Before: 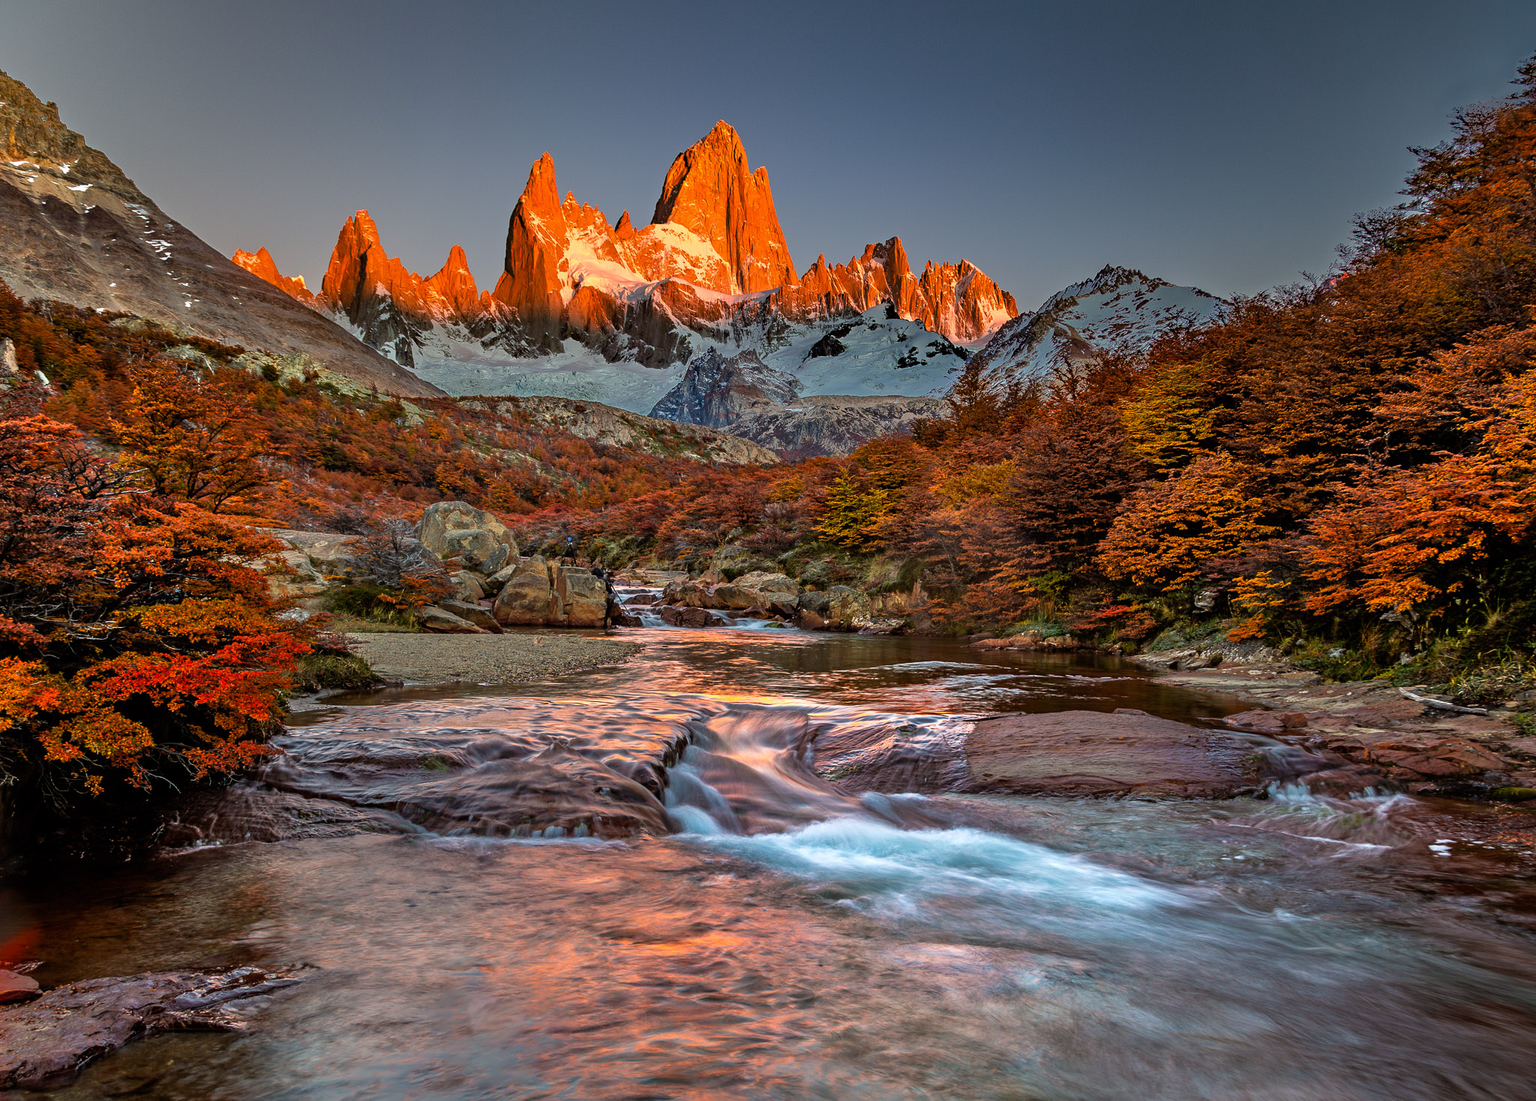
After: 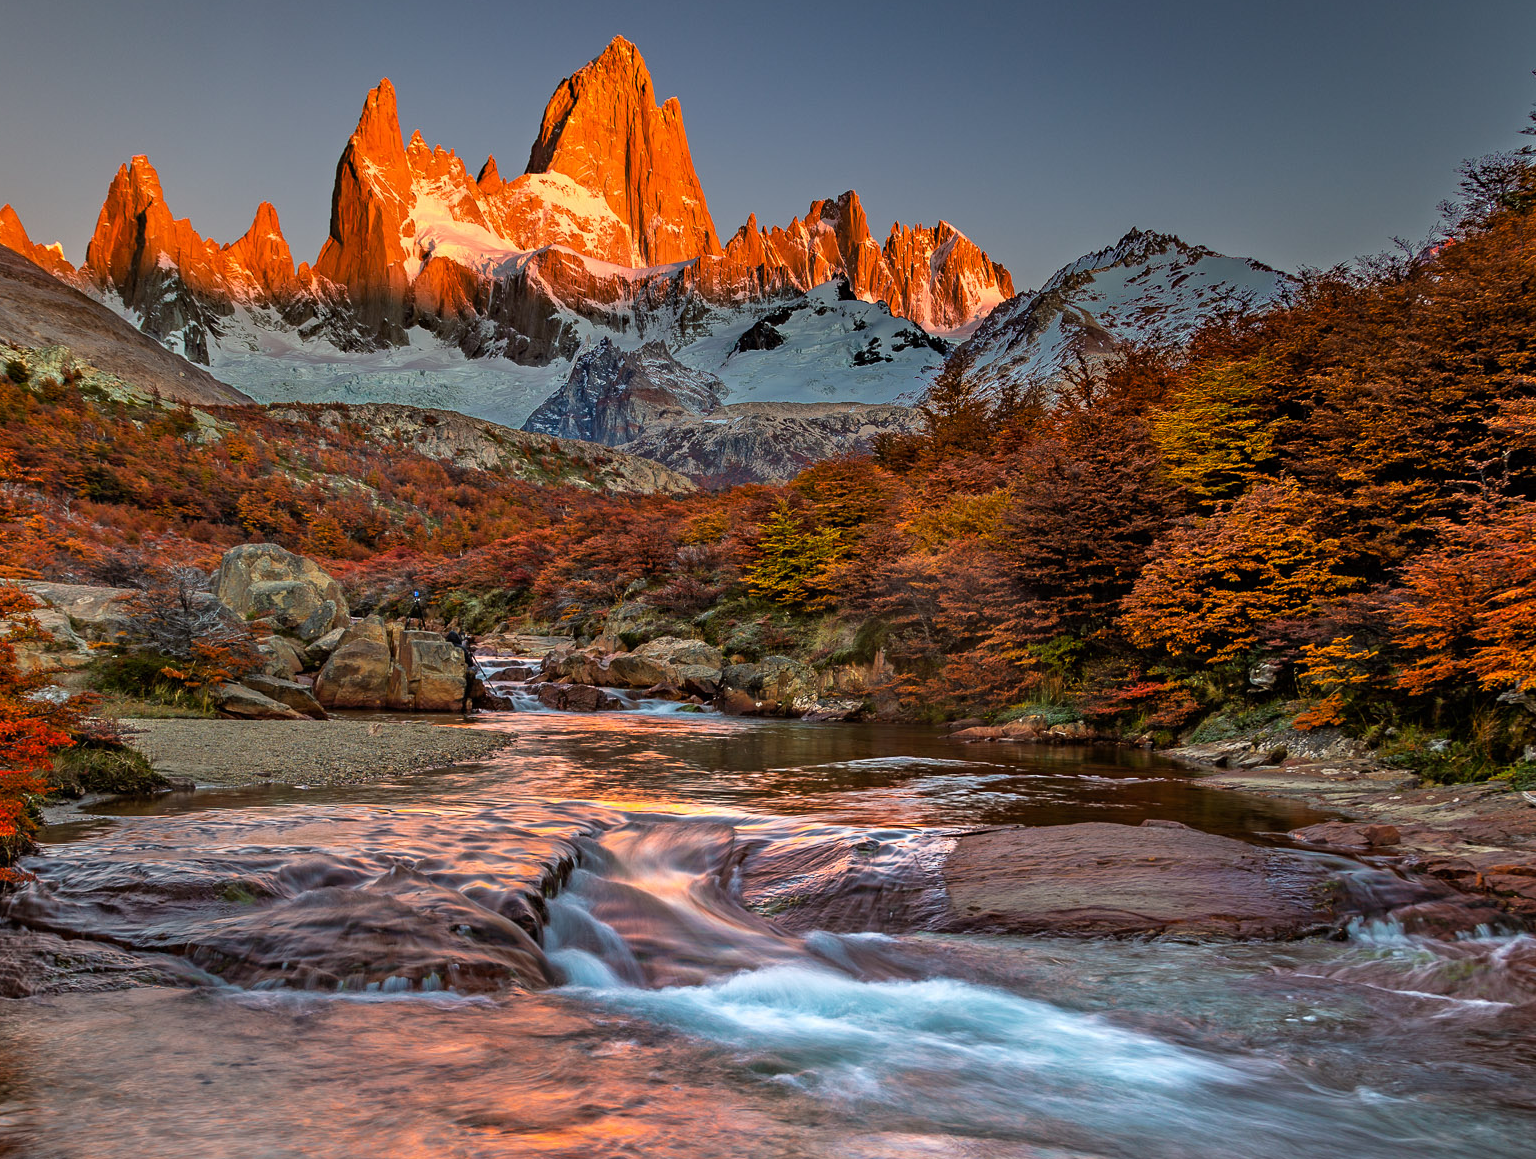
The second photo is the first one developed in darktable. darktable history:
crop: left 16.751%, top 8.559%, right 8.218%, bottom 12.474%
